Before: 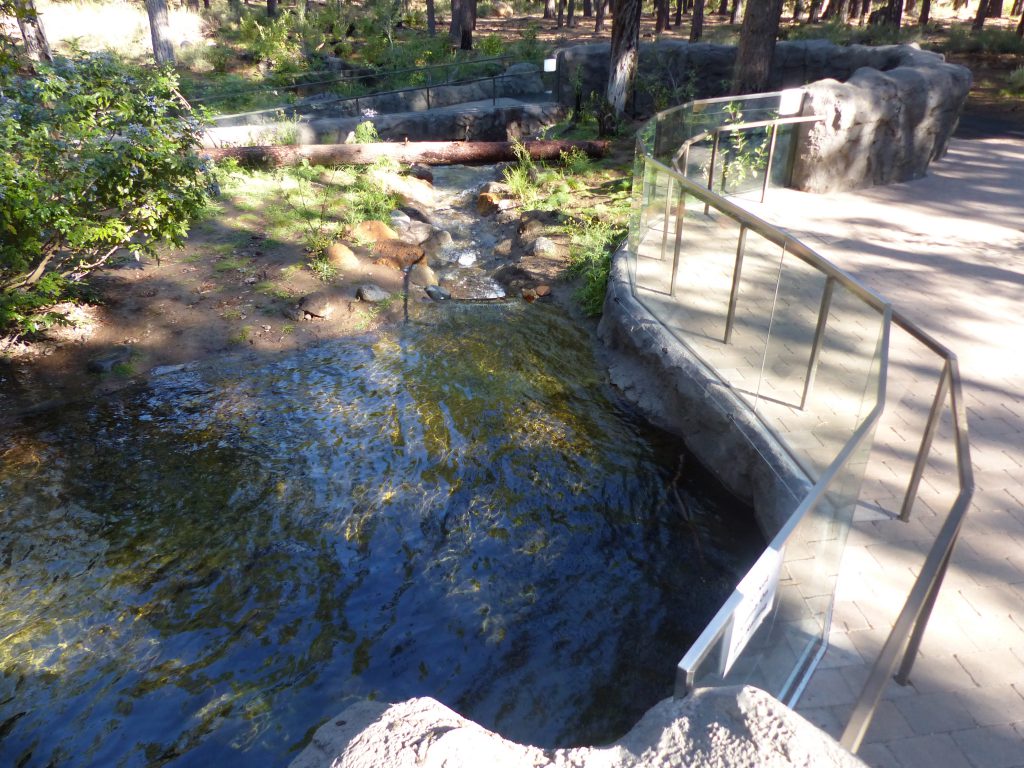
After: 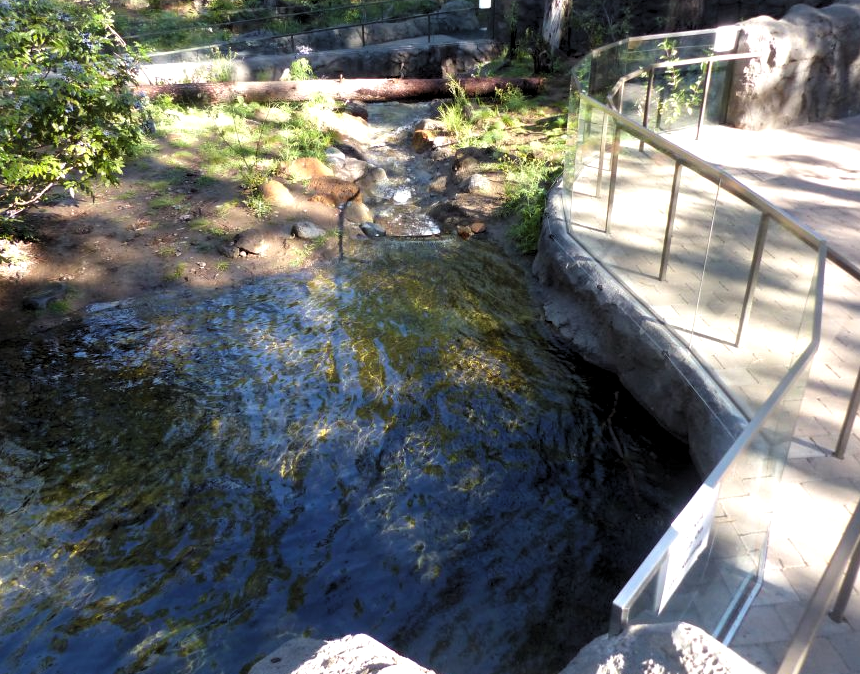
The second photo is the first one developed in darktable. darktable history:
crop: left 6.437%, top 8.297%, right 9.536%, bottom 3.847%
levels: levels [0.062, 0.494, 0.925]
color calibration: illuminant same as pipeline (D50), adaptation XYZ, x 0.345, y 0.358, temperature 5004.78 K
